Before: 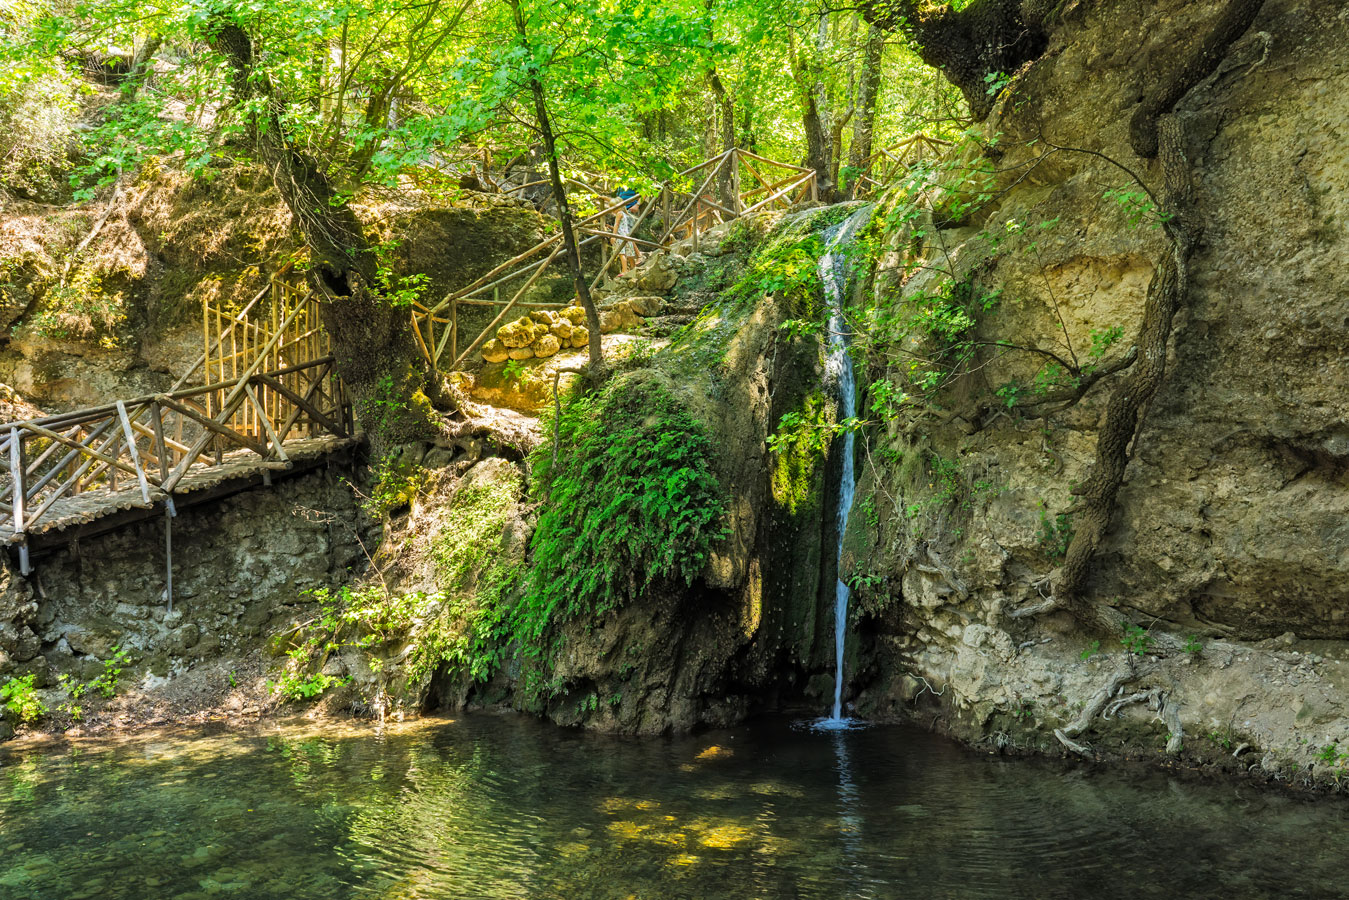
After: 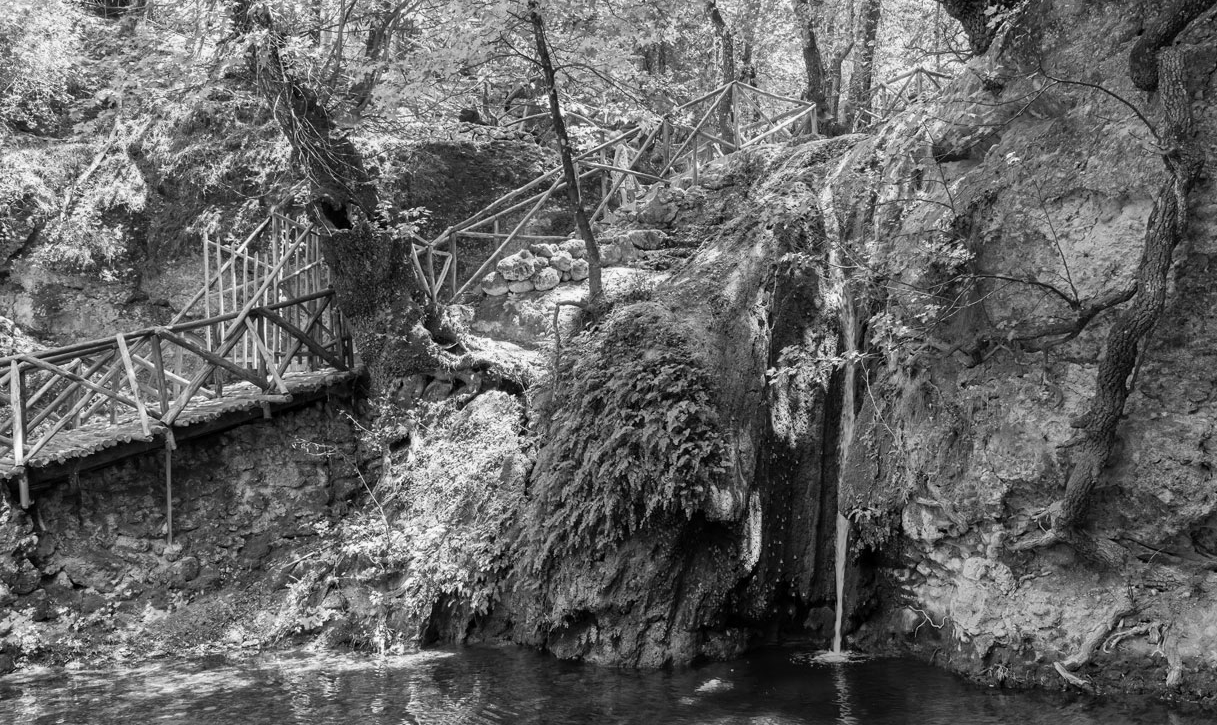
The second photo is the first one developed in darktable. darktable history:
shadows and highlights: shadows 43.71, white point adjustment -1.46, soften with gaussian
white balance: red 1, blue 1
monochrome: on, module defaults
crop: top 7.49%, right 9.717%, bottom 11.943%
